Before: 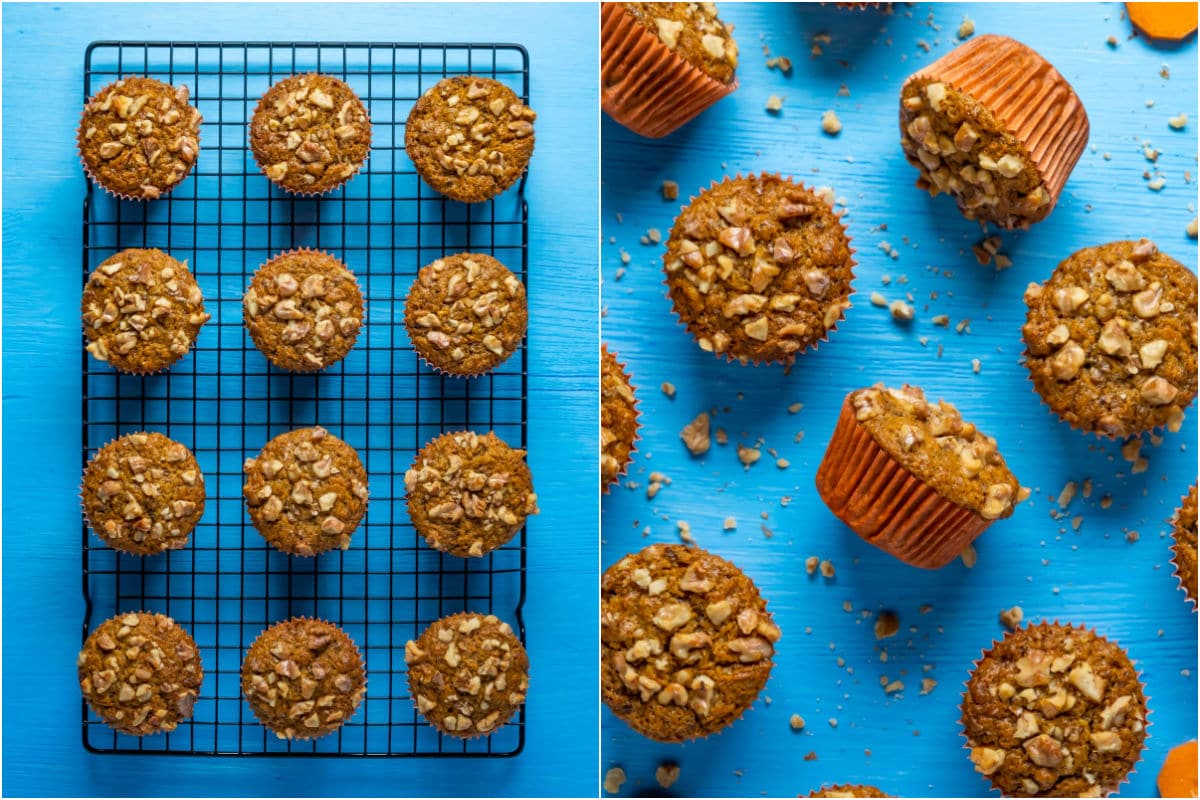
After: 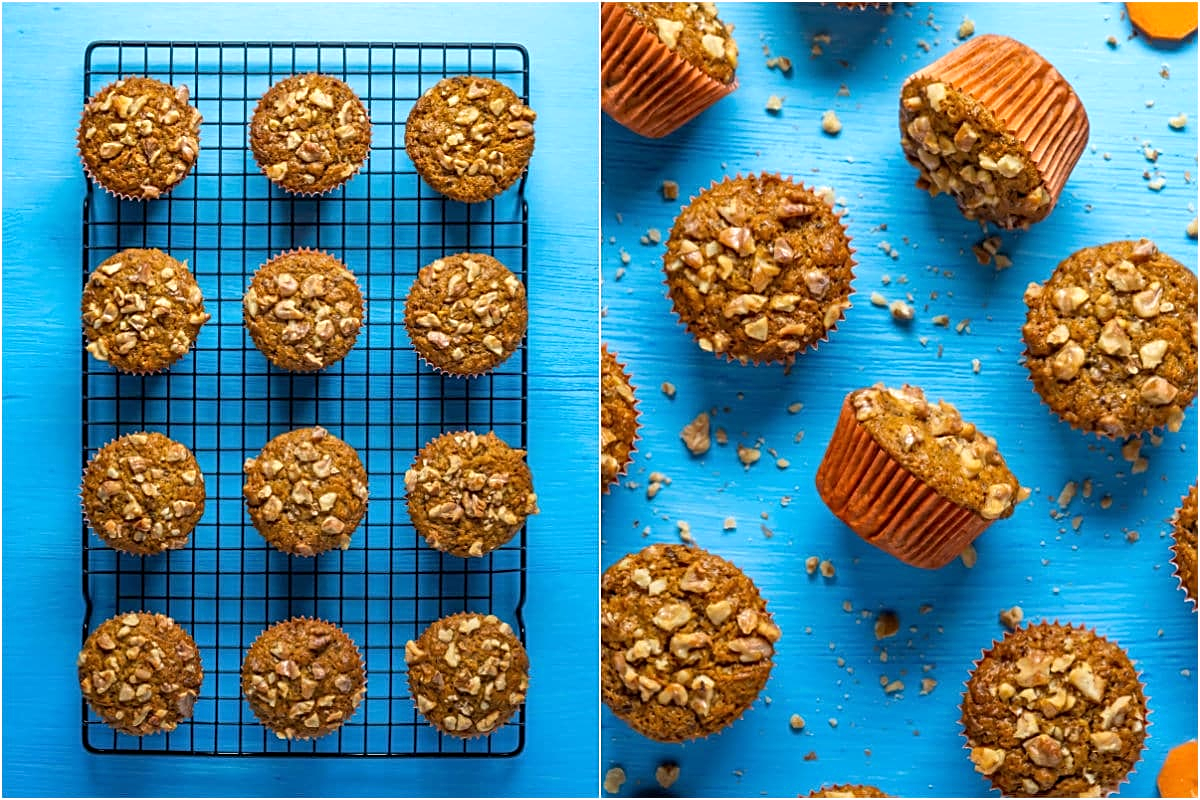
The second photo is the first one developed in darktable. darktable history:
sharpen: on, module defaults
exposure: black level correction 0, exposure 0.2 EV, compensate exposure bias true, compensate highlight preservation false
